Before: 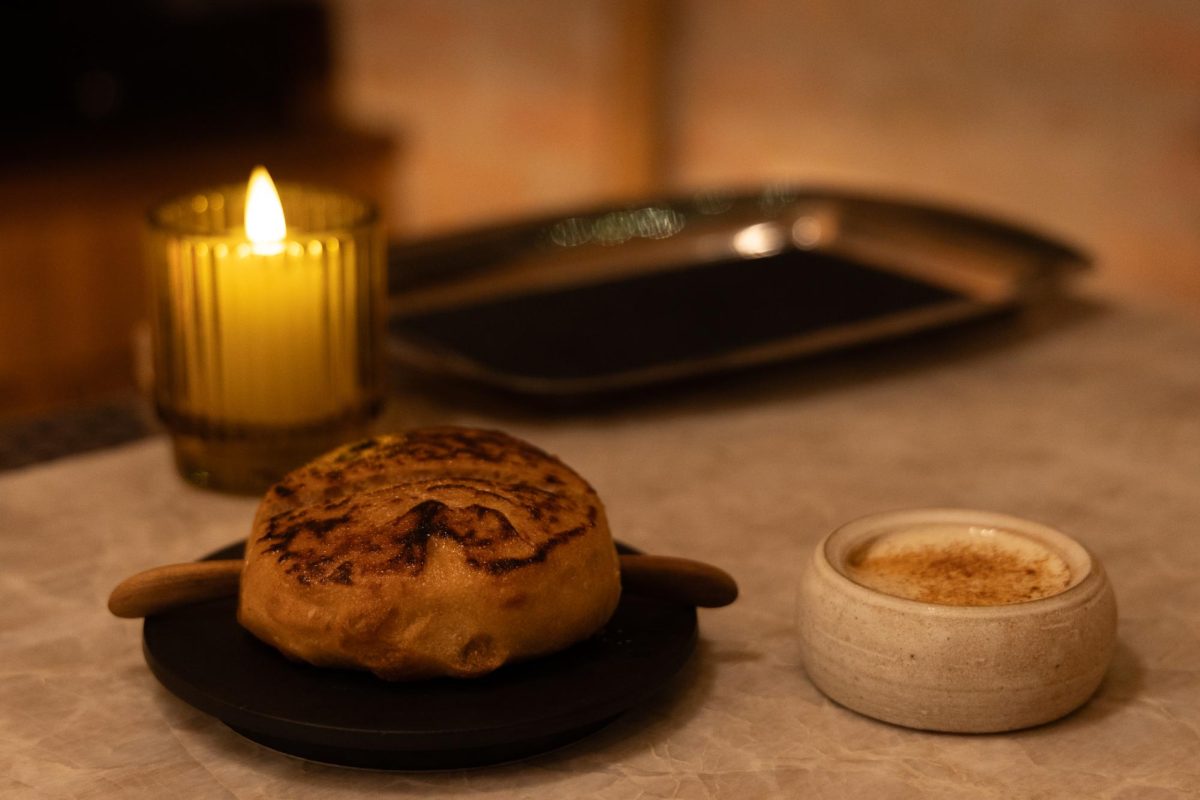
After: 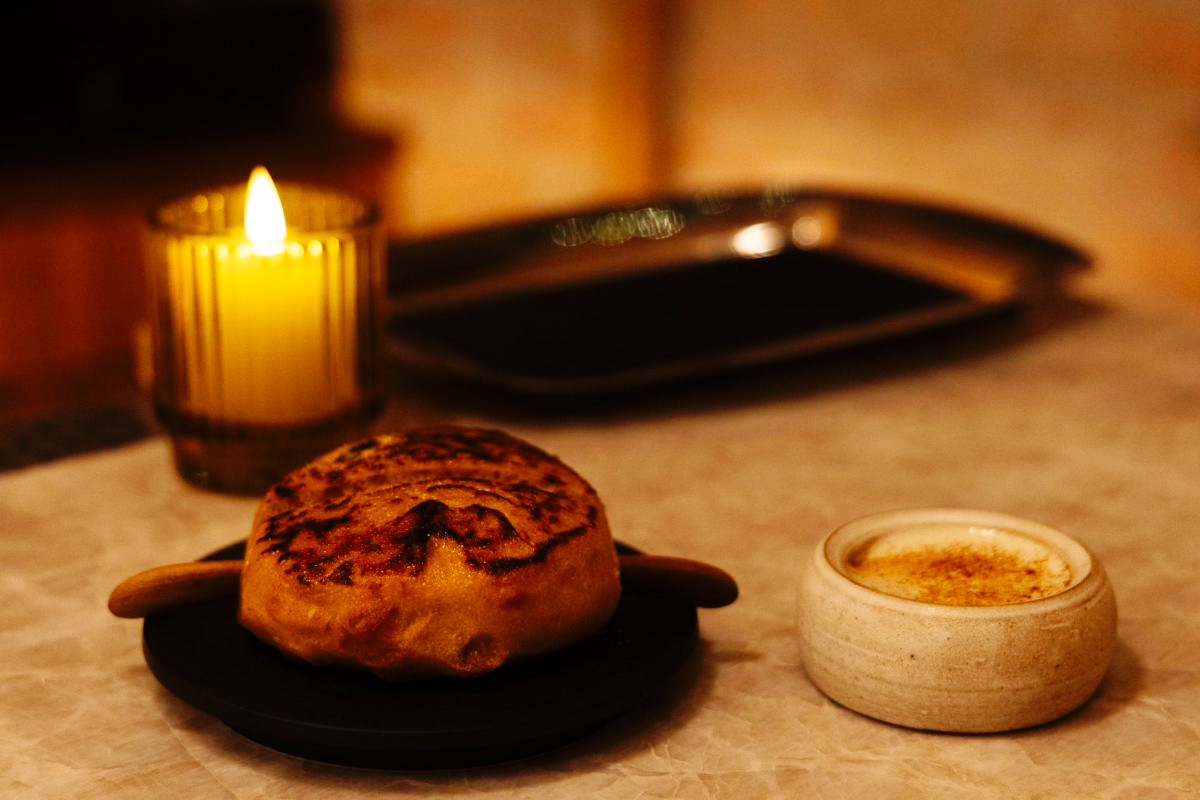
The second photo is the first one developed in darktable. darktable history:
exposure: compensate highlight preservation false
base curve: curves: ch0 [(0, 0) (0.036, 0.025) (0.121, 0.166) (0.206, 0.329) (0.605, 0.79) (1, 1)], preserve colors none
